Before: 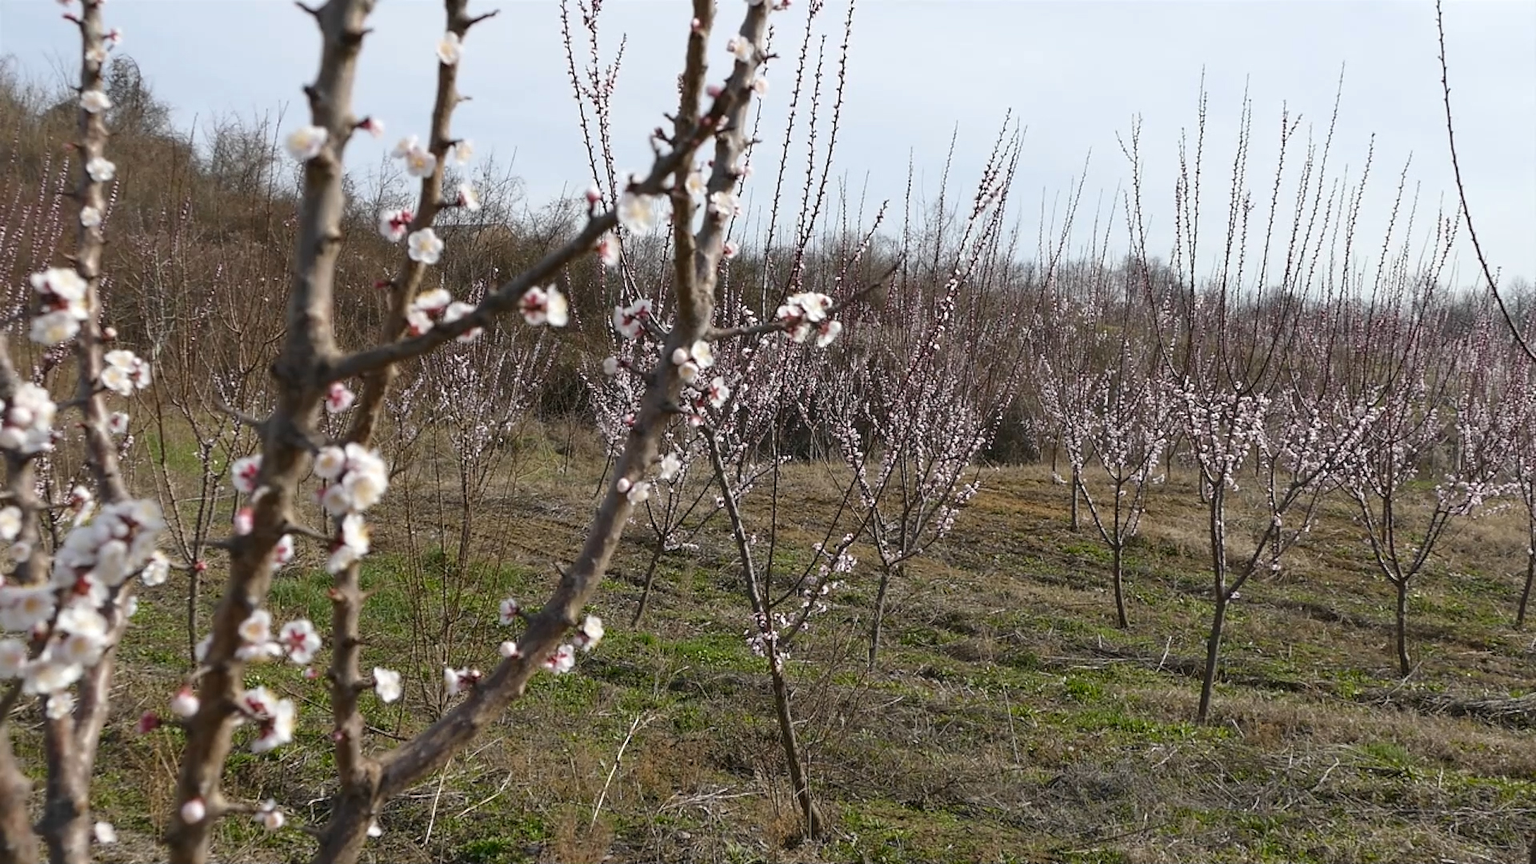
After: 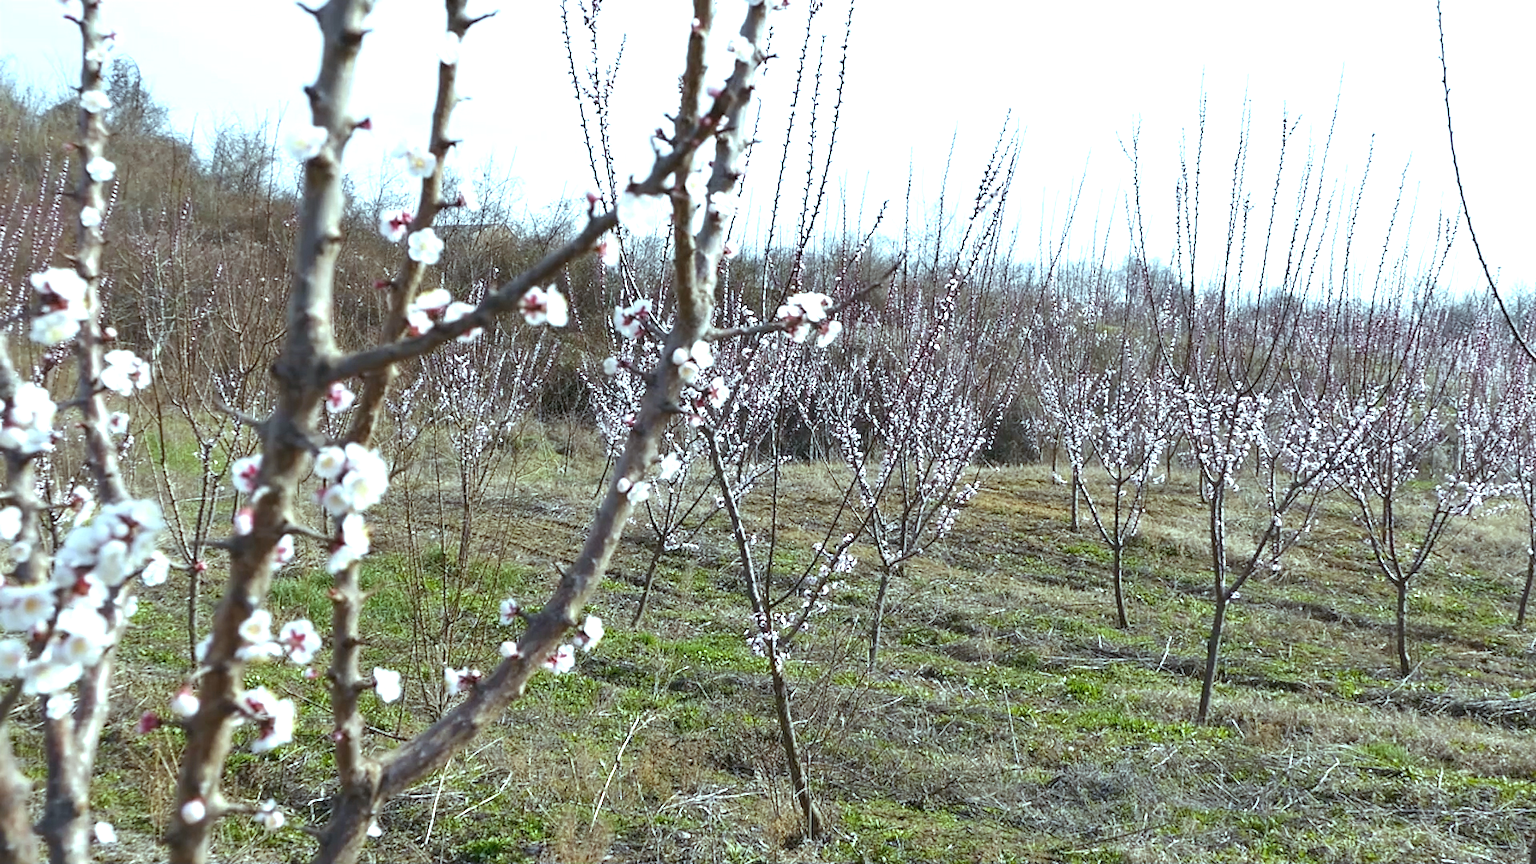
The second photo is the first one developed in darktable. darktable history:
white balance: red 1.05, blue 1.072
exposure: black level correction 0, exposure 0.9 EV, compensate highlight preservation false
color balance: mode lift, gamma, gain (sRGB), lift [0.997, 0.979, 1.021, 1.011], gamma [1, 1.084, 0.916, 0.998], gain [1, 0.87, 1.13, 1.101], contrast 4.55%, contrast fulcrum 38.24%, output saturation 104.09%
